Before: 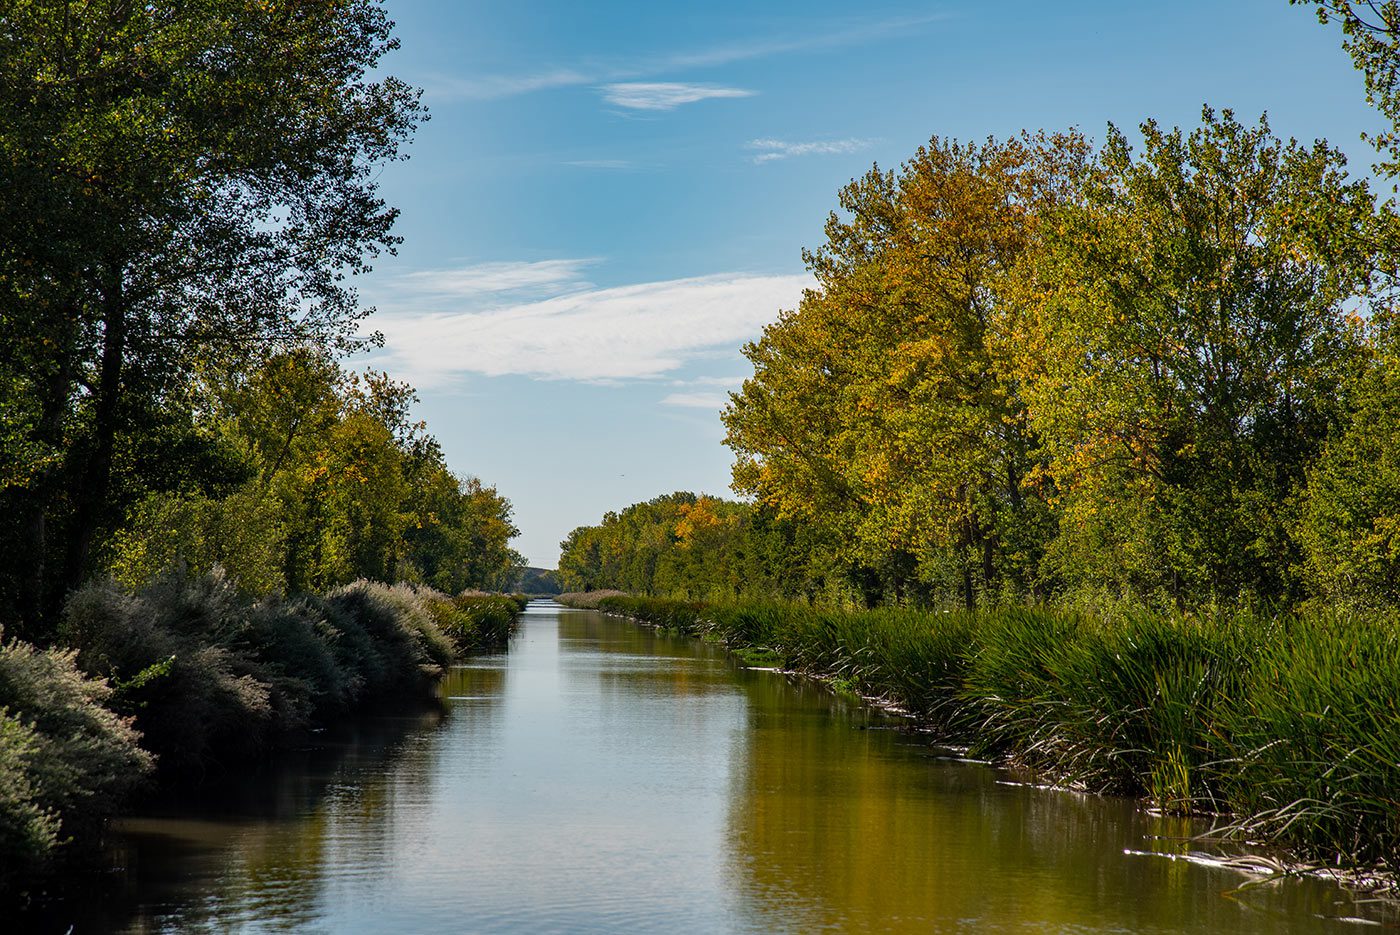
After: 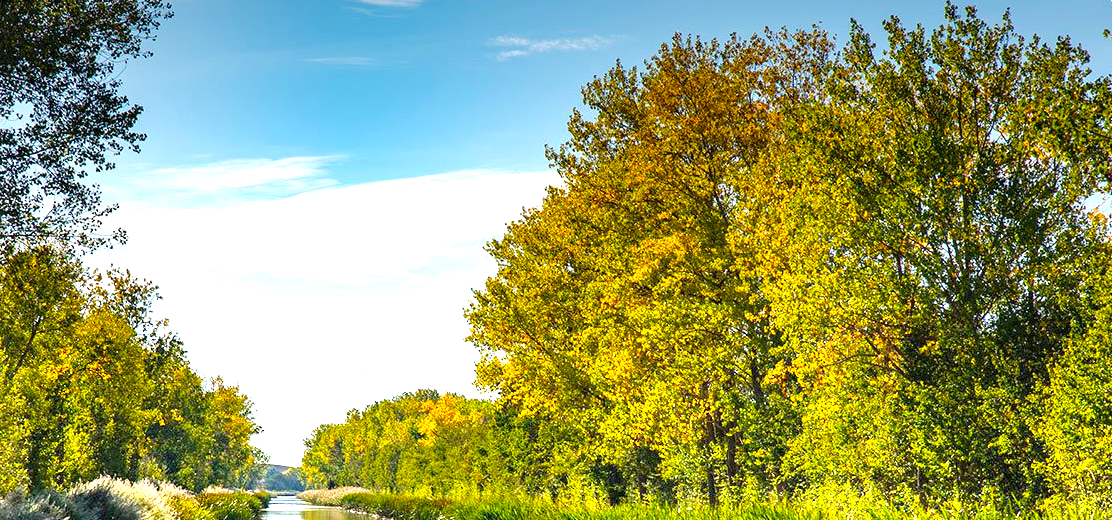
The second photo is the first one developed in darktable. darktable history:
graduated density: density -3.9 EV
color balance rgb: perceptual saturation grading › global saturation 25%, global vibrance 10%
crop: left 18.38%, top 11.092%, right 2.134%, bottom 33.217%
